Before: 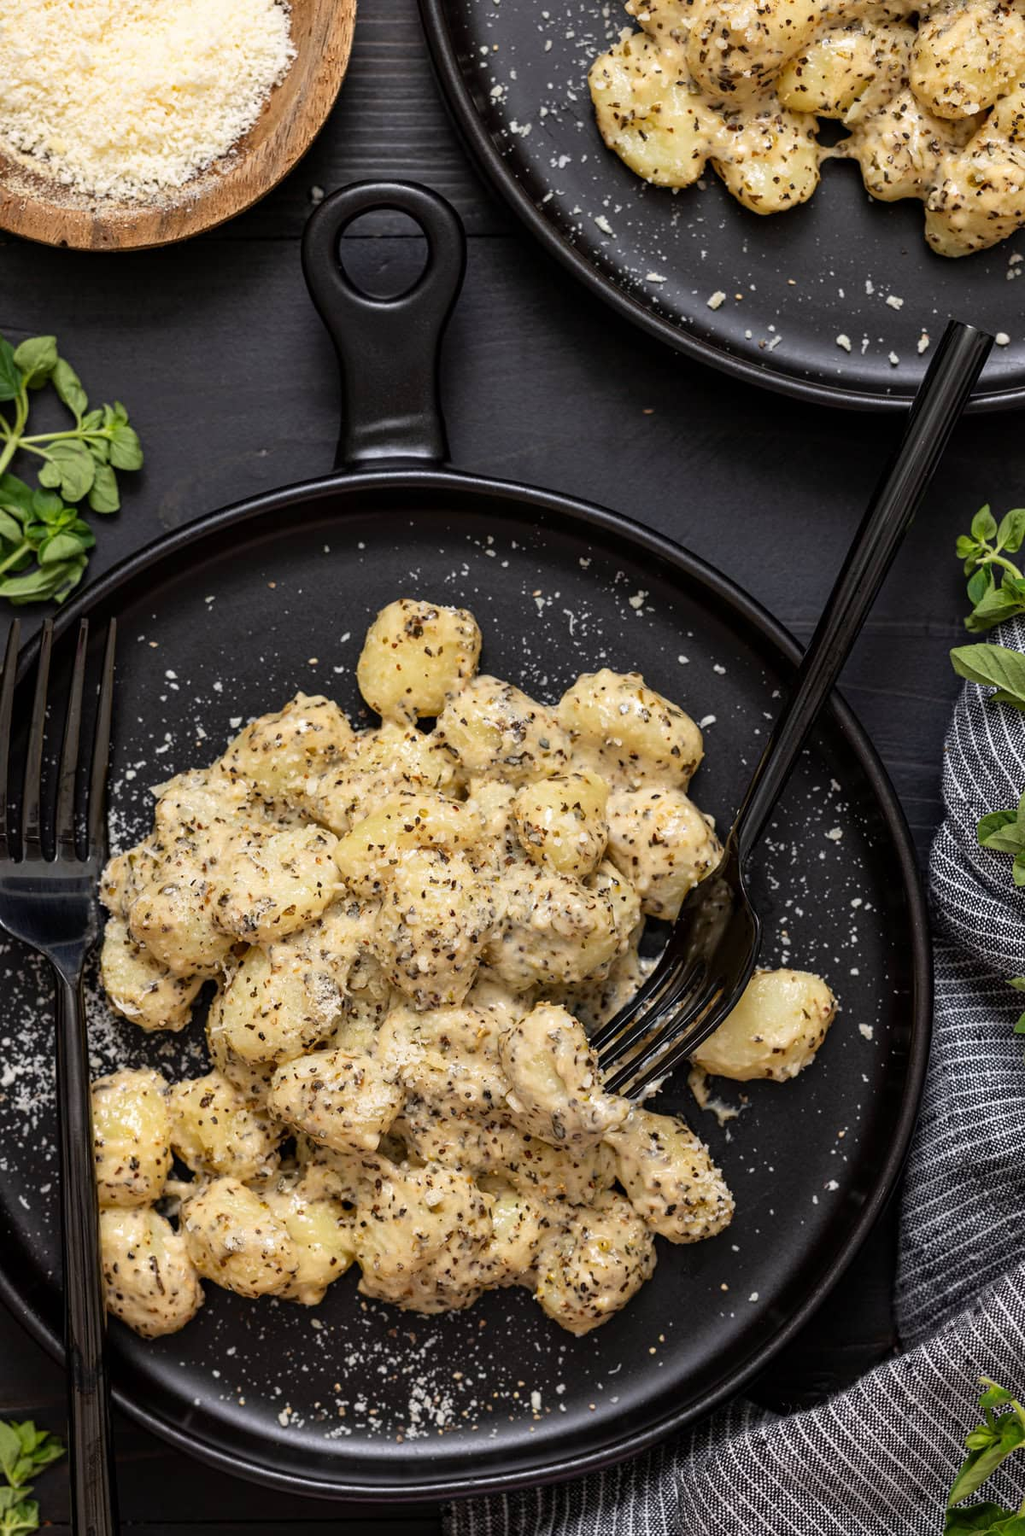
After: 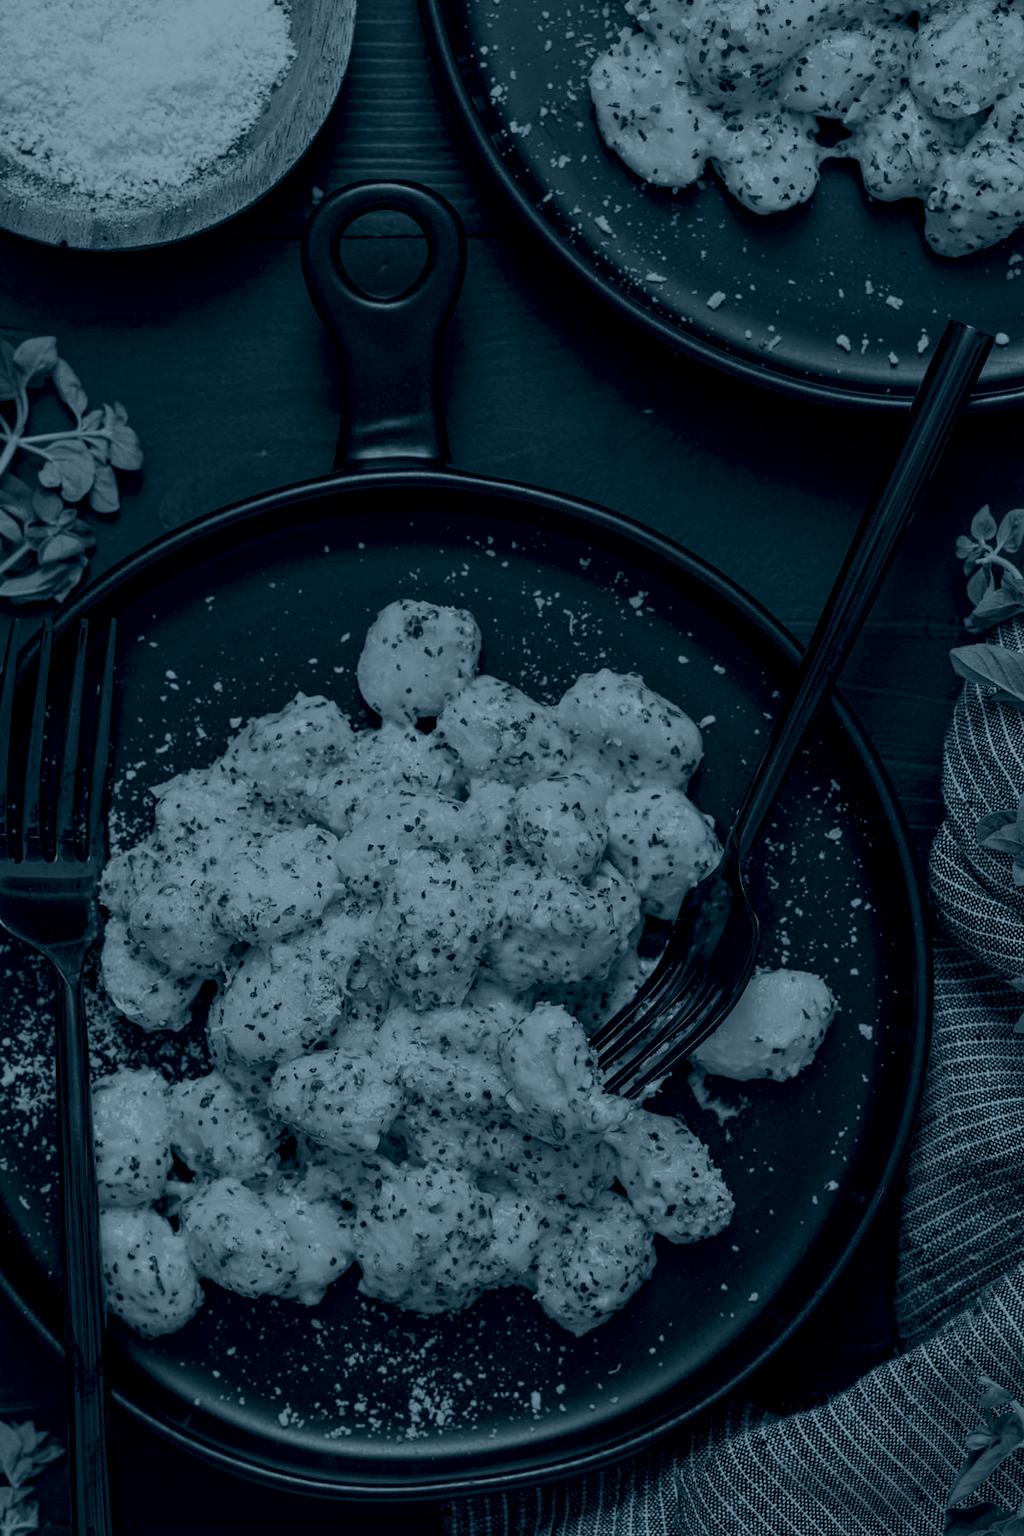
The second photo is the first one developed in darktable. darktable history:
colorize: hue 194.4°, saturation 29%, source mix 61.75%, lightness 3.98%, version 1
exposure: black level correction 0.001, exposure 0.5 EV, compensate exposure bias true, compensate highlight preservation false
